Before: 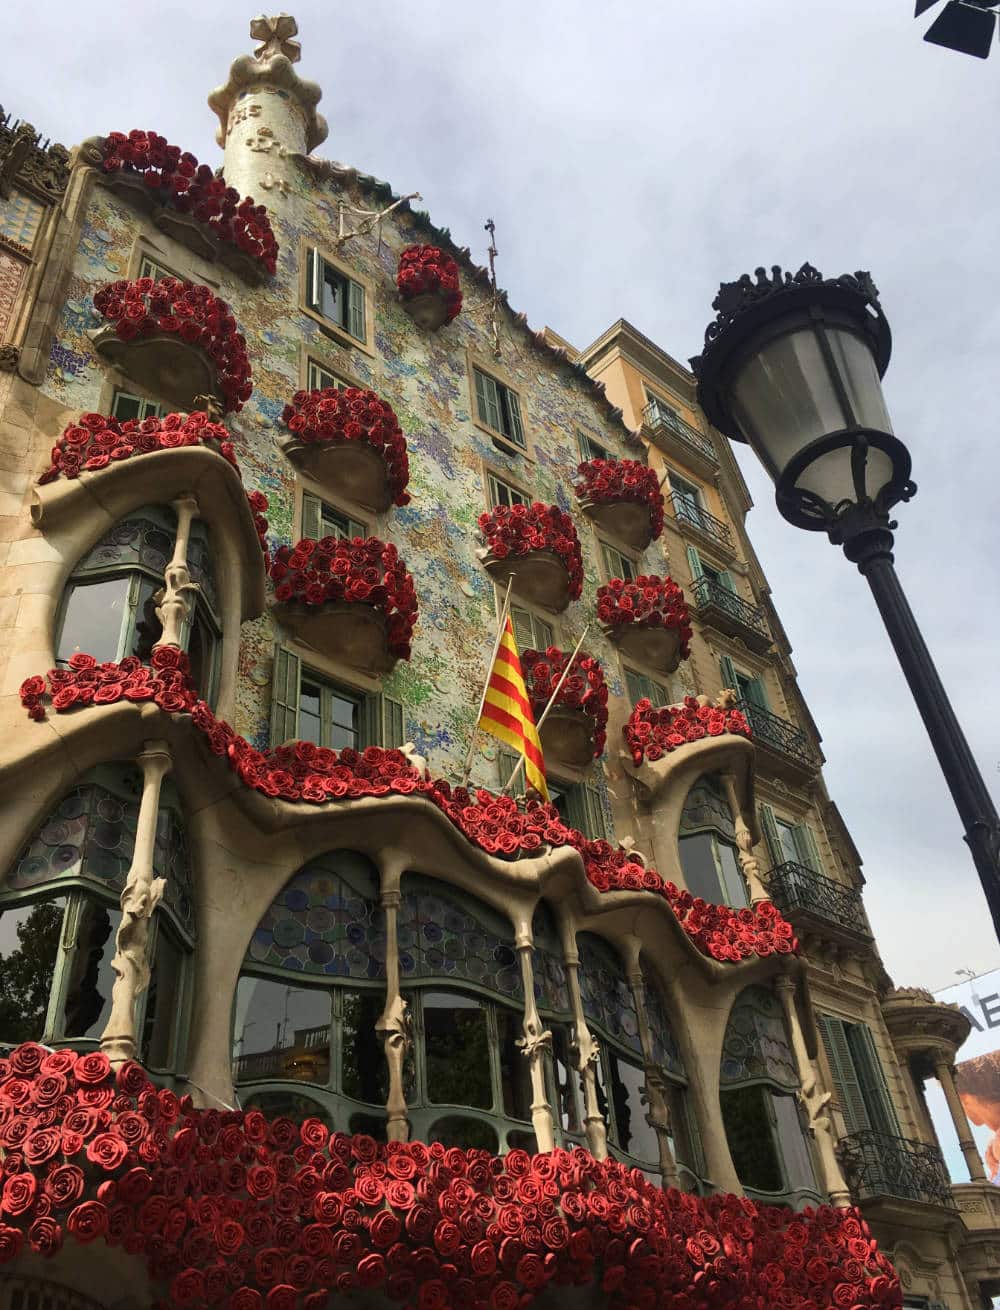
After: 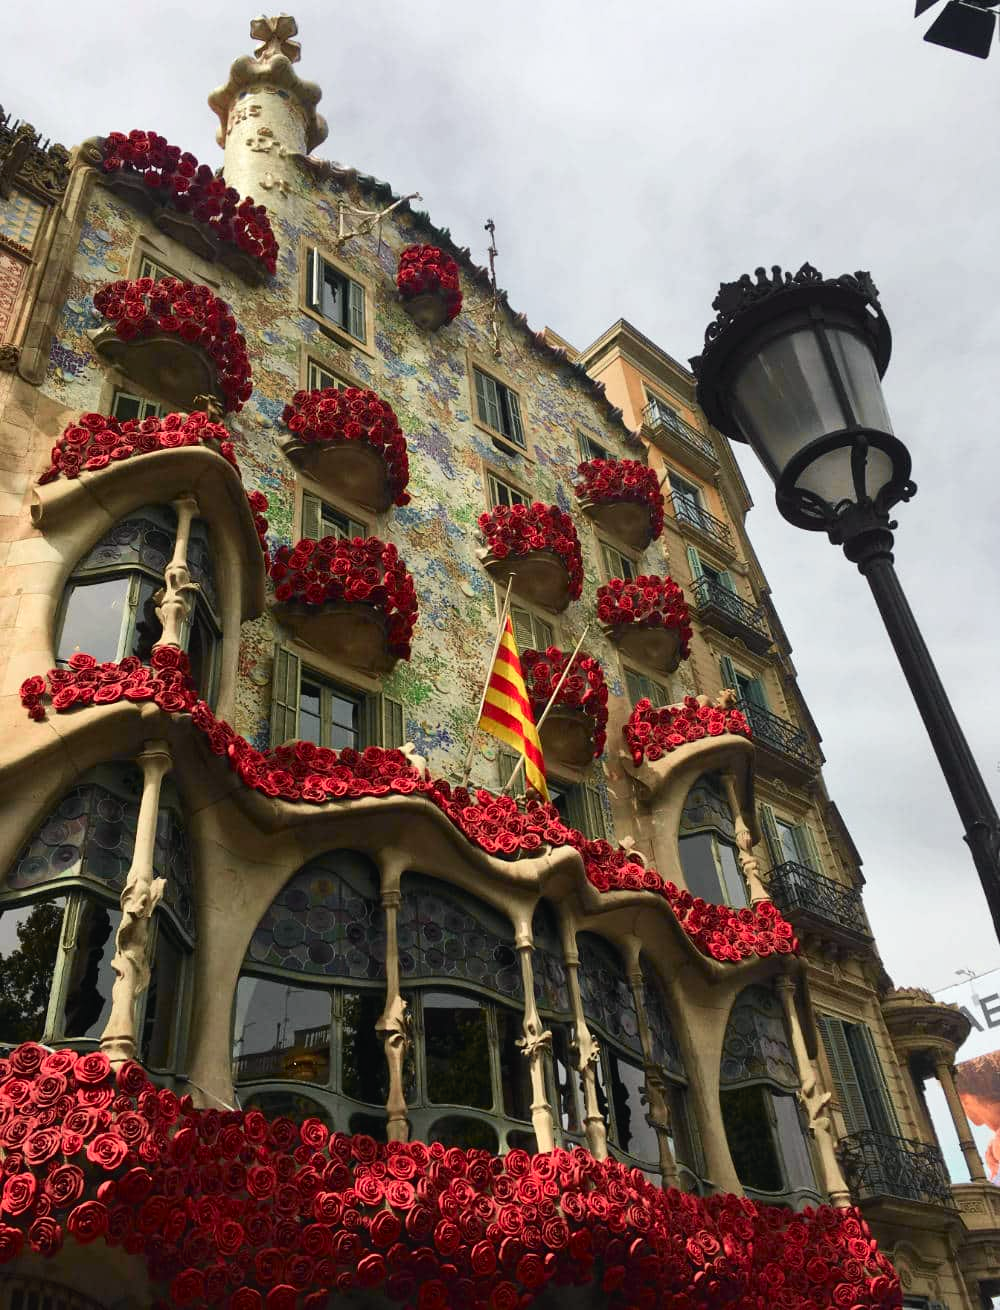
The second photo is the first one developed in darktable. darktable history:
tone curve: curves: ch0 [(0, 0.015) (0.037, 0.032) (0.131, 0.113) (0.275, 0.26) (0.497, 0.505) (0.617, 0.643) (0.704, 0.735) (0.813, 0.842) (0.911, 0.931) (0.997, 1)]; ch1 [(0, 0) (0.301, 0.3) (0.444, 0.438) (0.493, 0.494) (0.501, 0.5) (0.534, 0.543) (0.582, 0.605) (0.658, 0.687) (0.746, 0.79) (1, 1)]; ch2 [(0, 0) (0.246, 0.234) (0.36, 0.356) (0.415, 0.426) (0.476, 0.492) (0.502, 0.499) (0.525, 0.517) (0.533, 0.534) (0.586, 0.598) (0.634, 0.643) (0.706, 0.717) (0.853, 0.83) (1, 0.951)], color space Lab, independent channels, preserve colors none
